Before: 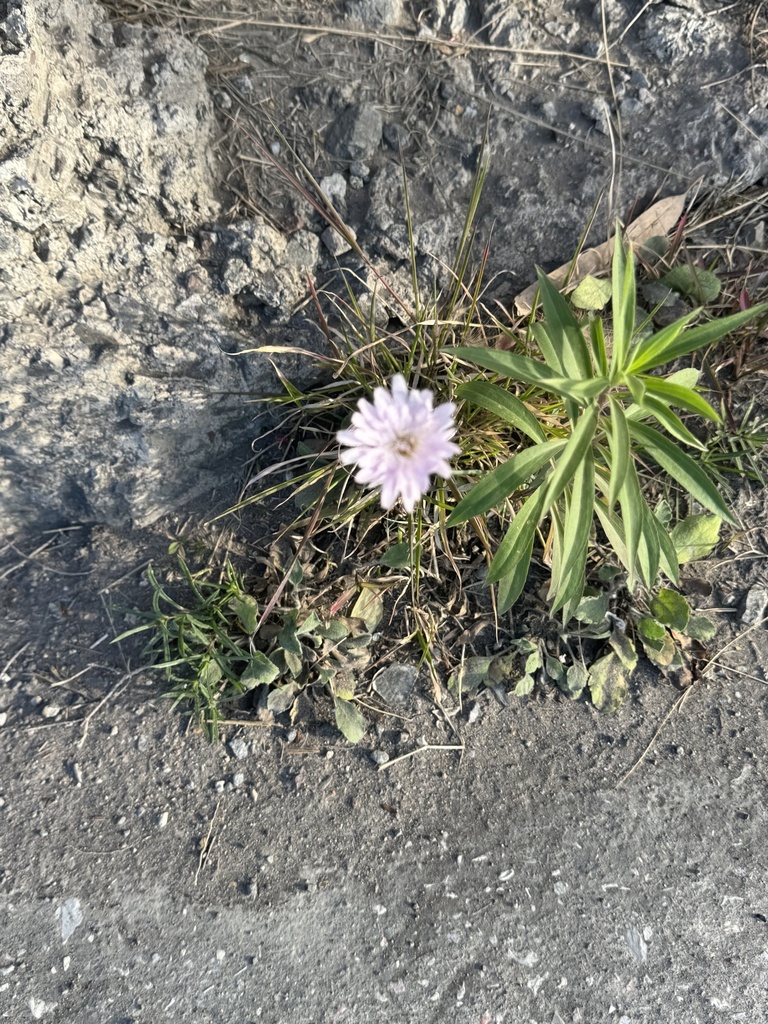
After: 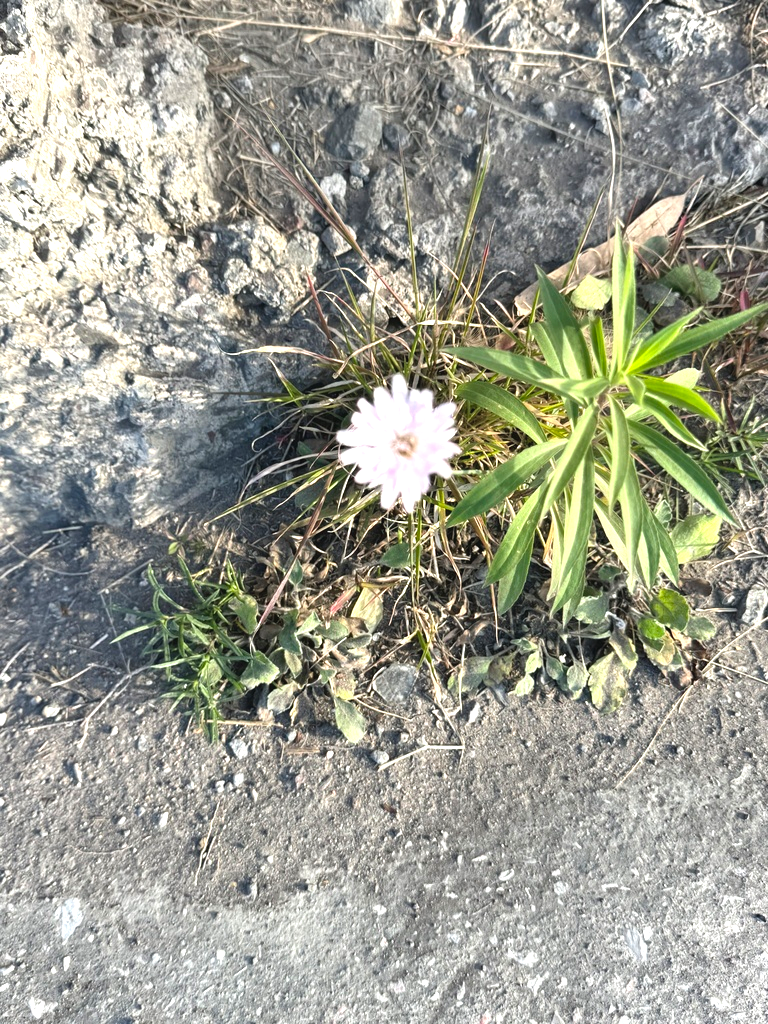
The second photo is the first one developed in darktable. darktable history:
exposure: black level correction -0.002, exposure 0.711 EV, compensate highlight preservation false
